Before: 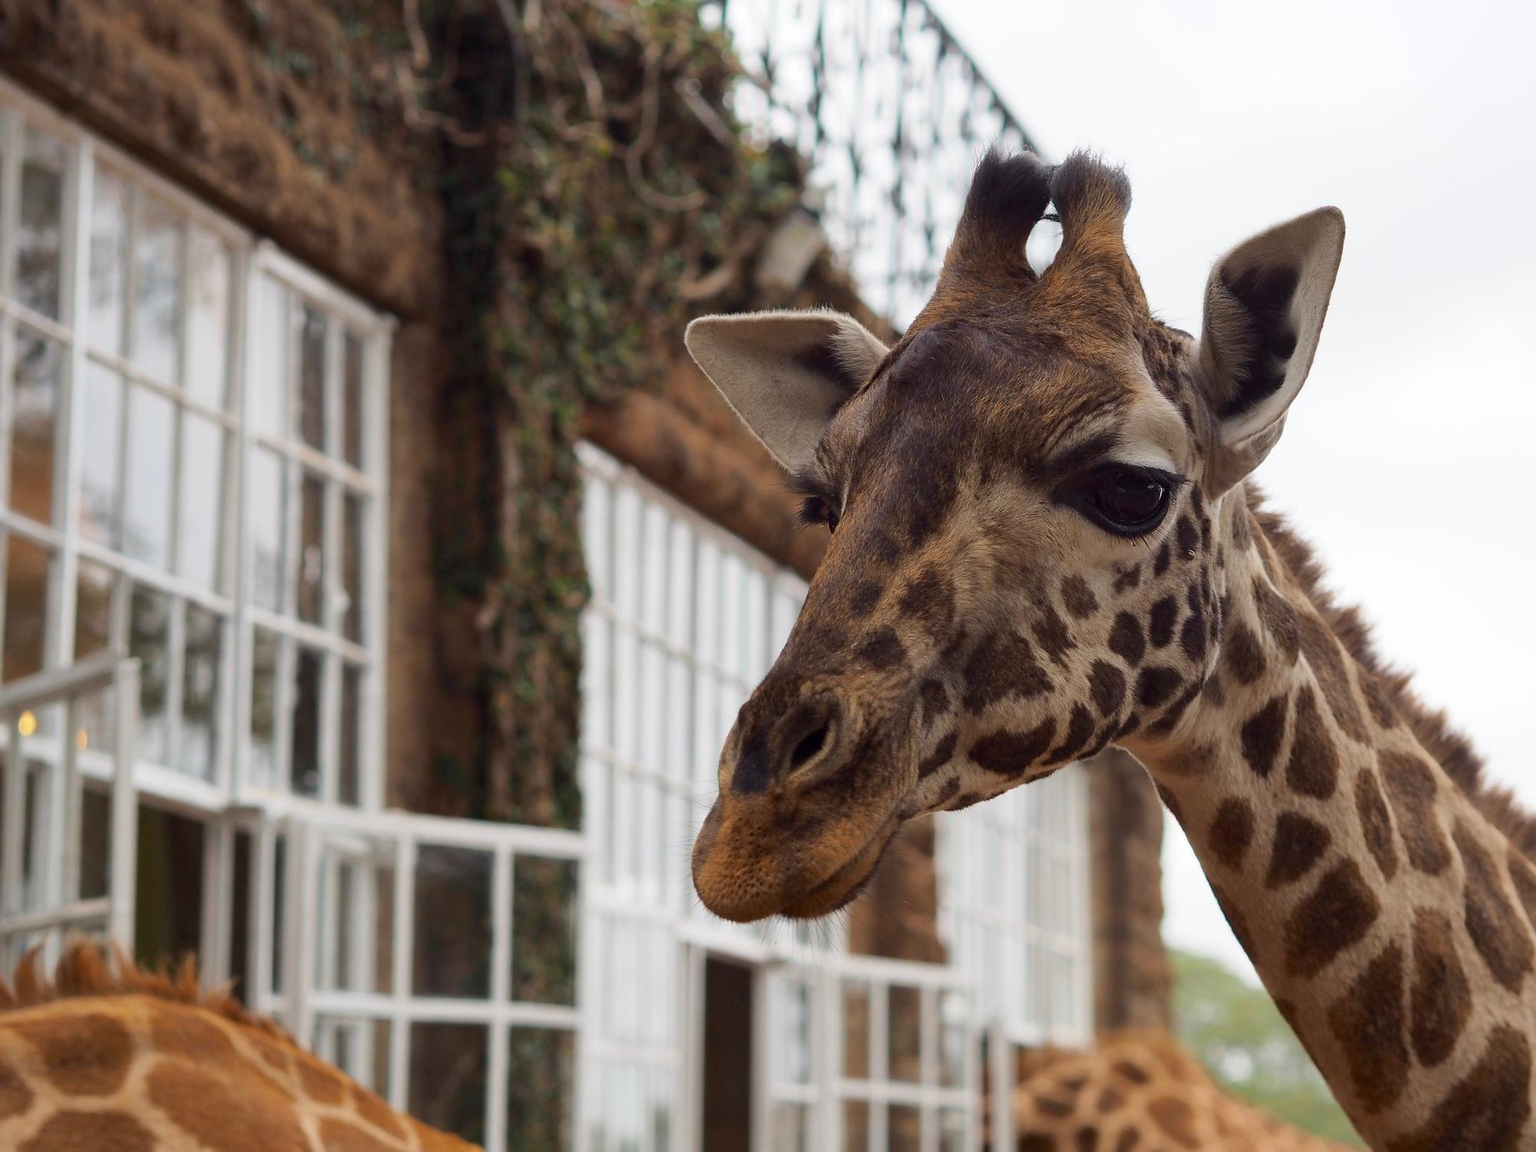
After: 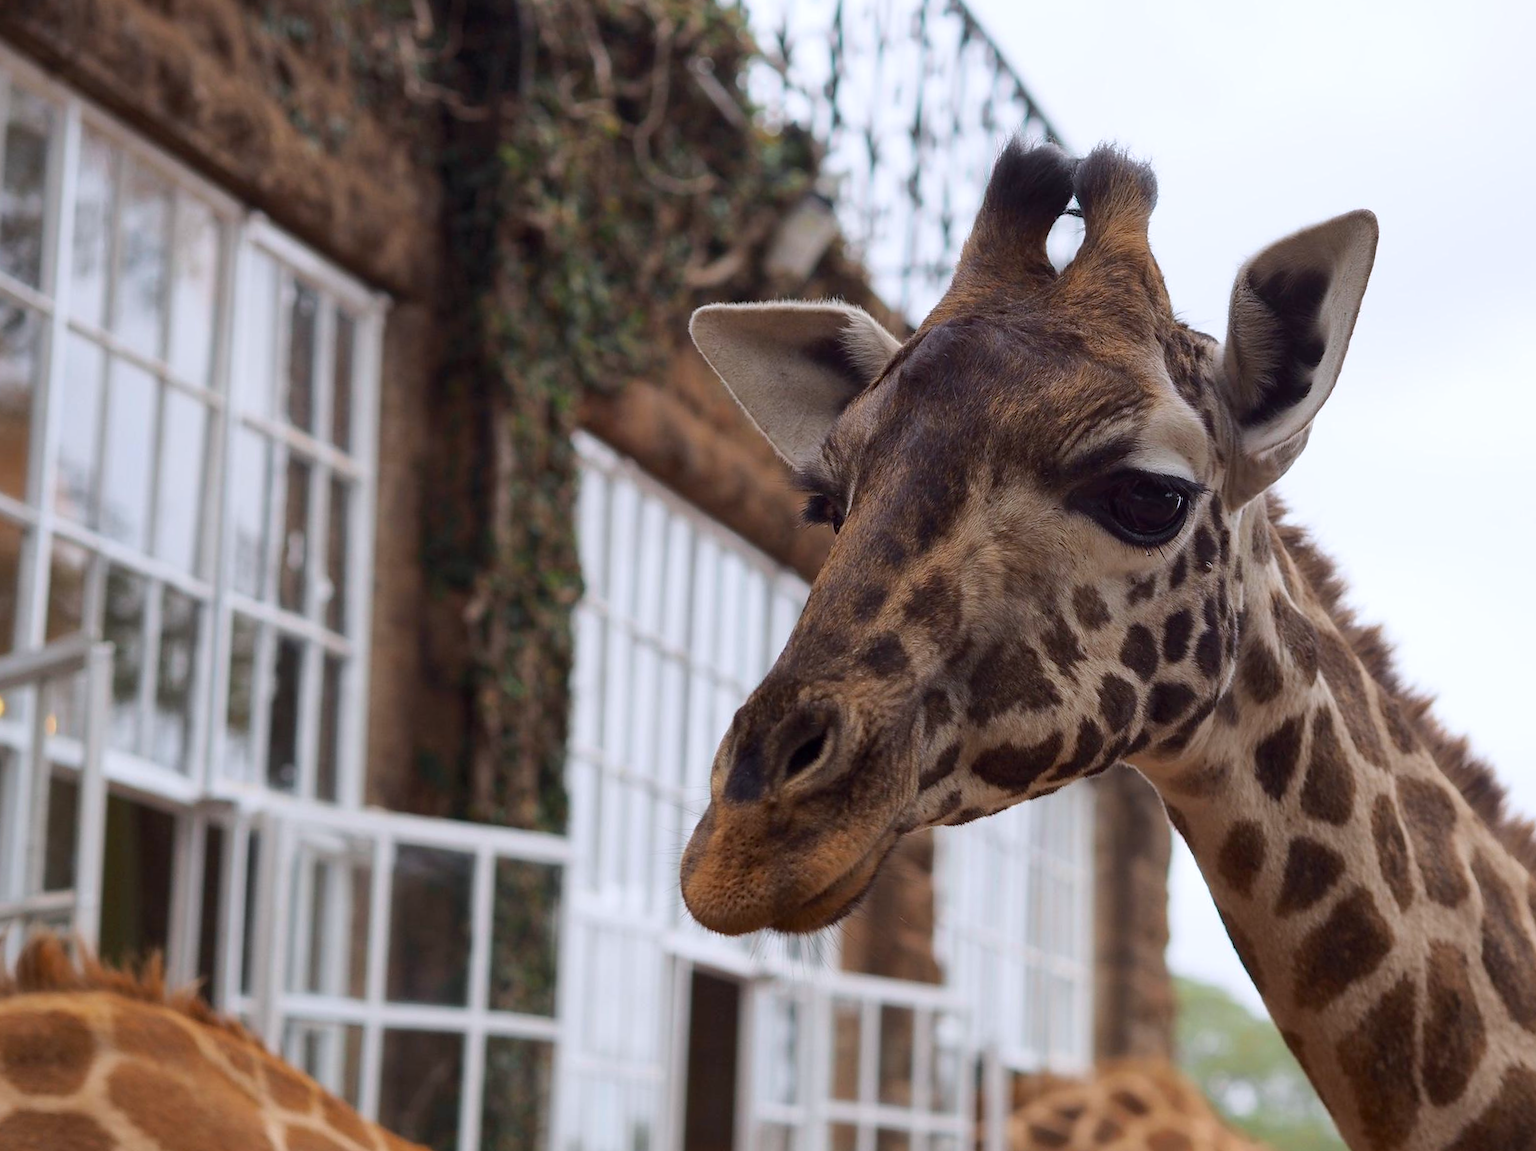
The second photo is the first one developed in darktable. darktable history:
color calibration: illuminant as shot in camera, x 0.358, y 0.373, temperature 4628.91 K
crop and rotate: angle -1.69°
